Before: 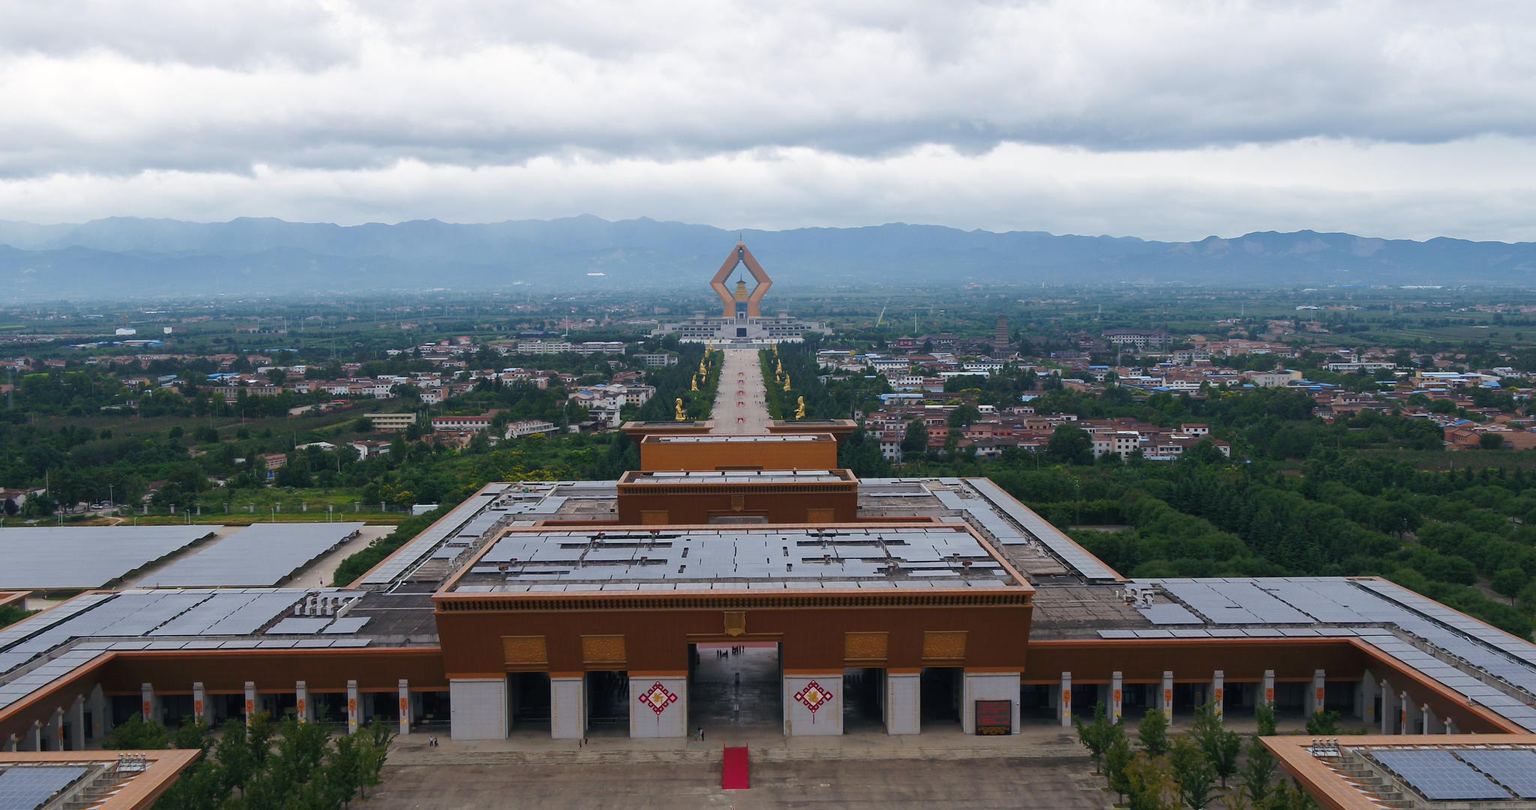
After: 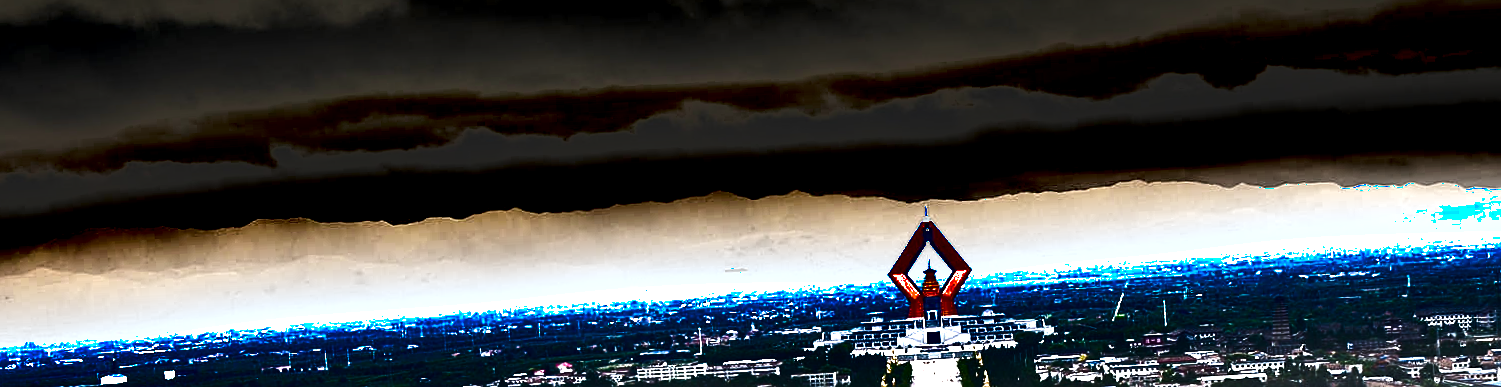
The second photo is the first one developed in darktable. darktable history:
crop: left 0.579%, top 7.627%, right 23.167%, bottom 54.275%
sharpen: on, module defaults
local contrast: highlights 100%, shadows 100%, detail 131%, midtone range 0.2
contrast brightness saturation: brightness 0.18, saturation -0.5
shadows and highlights: radius 123.98, shadows 100, white point adjustment -3, highlights -100, highlights color adjustment 89.84%, soften with gaussian
tone equalizer: -8 EV -1.08 EV, -7 EV -1.01 EV, -6 EV -0.867 EV, -5 EV -0.578 EV, -3 EV 0.578 EV, -2 EV 0.867 EV, -1 EV 1.01 EV, +0 EV 1.08 EV, edges refinement/feathering 500, mask exposure compensation -1.57 EV, preserve details no
rotate and perspective: rotation -3°, crop left 0.031, crop right 0.968, crop top 0.07, crop bottom 0.93
exposure: black level correction 0, exposure 1.1 EV, compensate exposure bias true, compensate highlight preservation false
